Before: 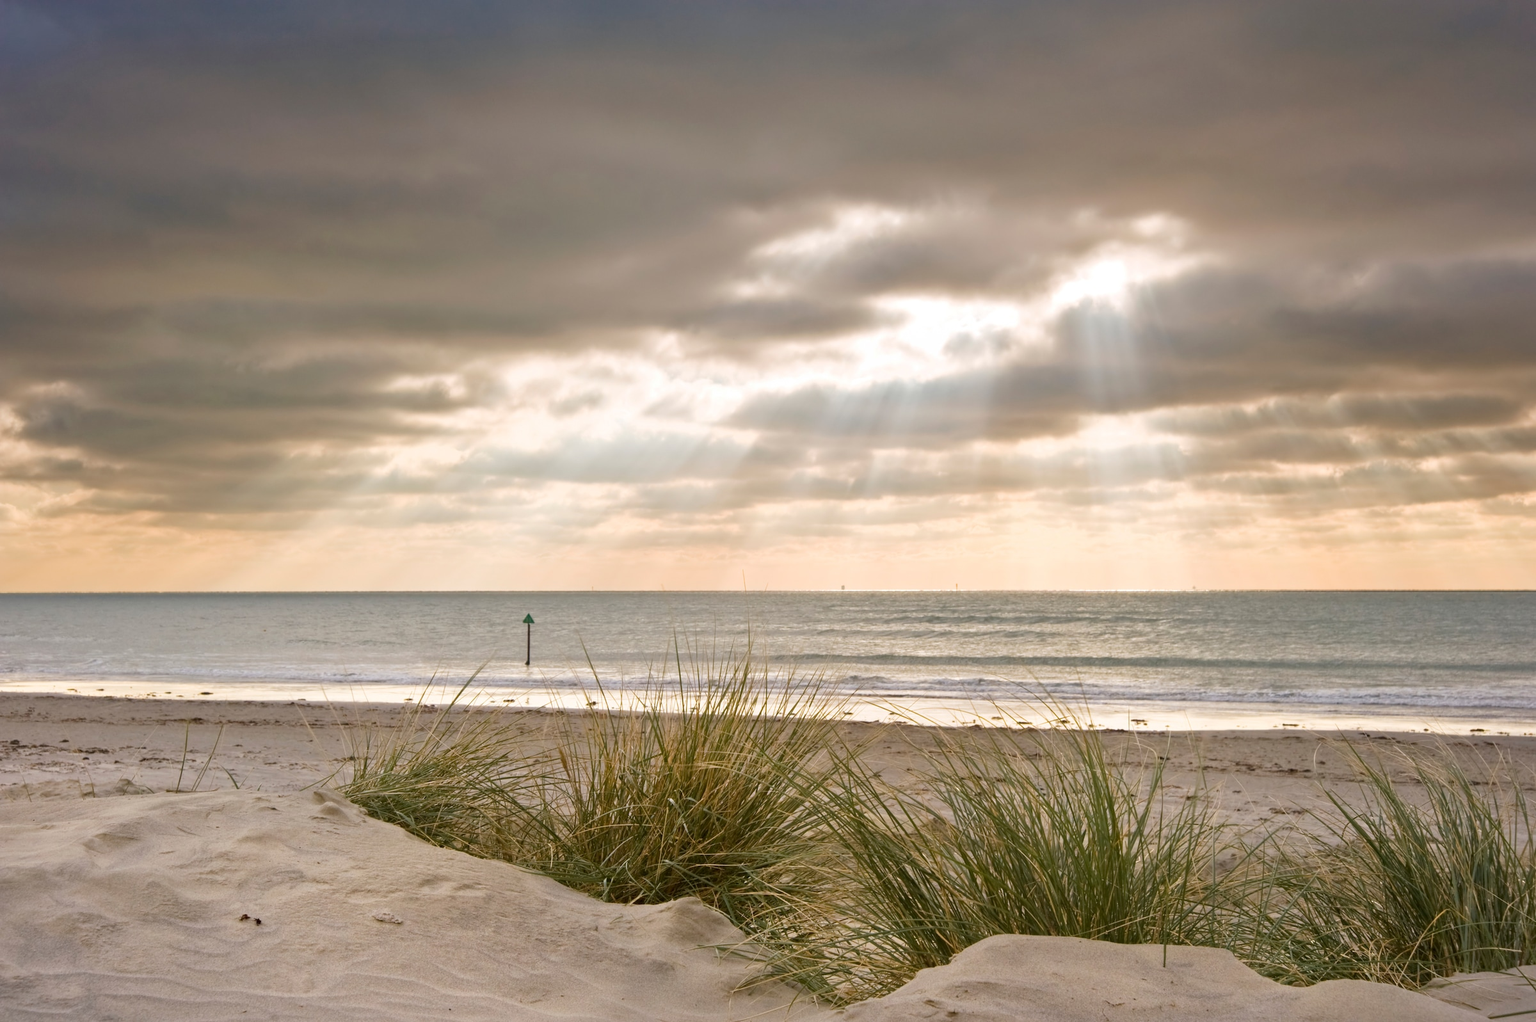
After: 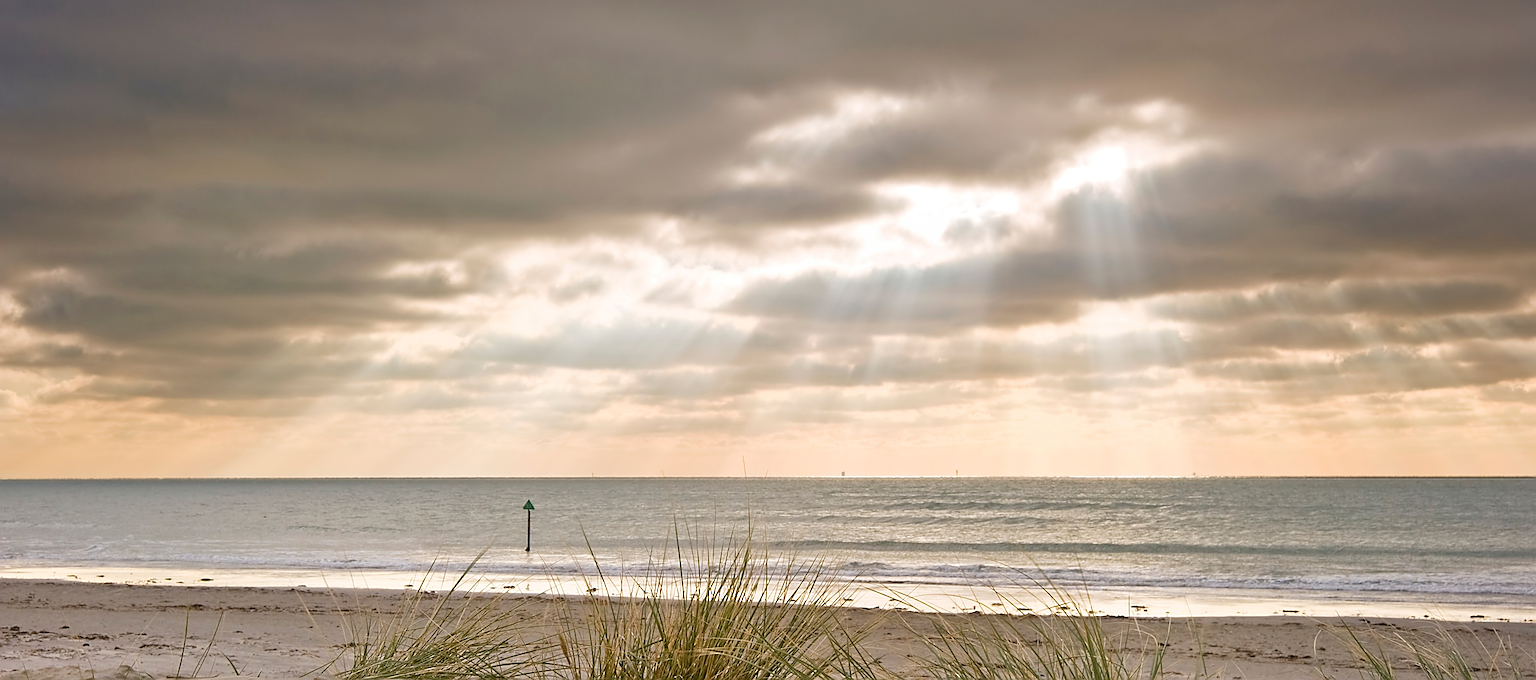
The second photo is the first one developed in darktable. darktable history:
sharpen: radius 1.424, amount 1.262, threshold 0.665
crop: top 11.149%, bottom 22.229%
